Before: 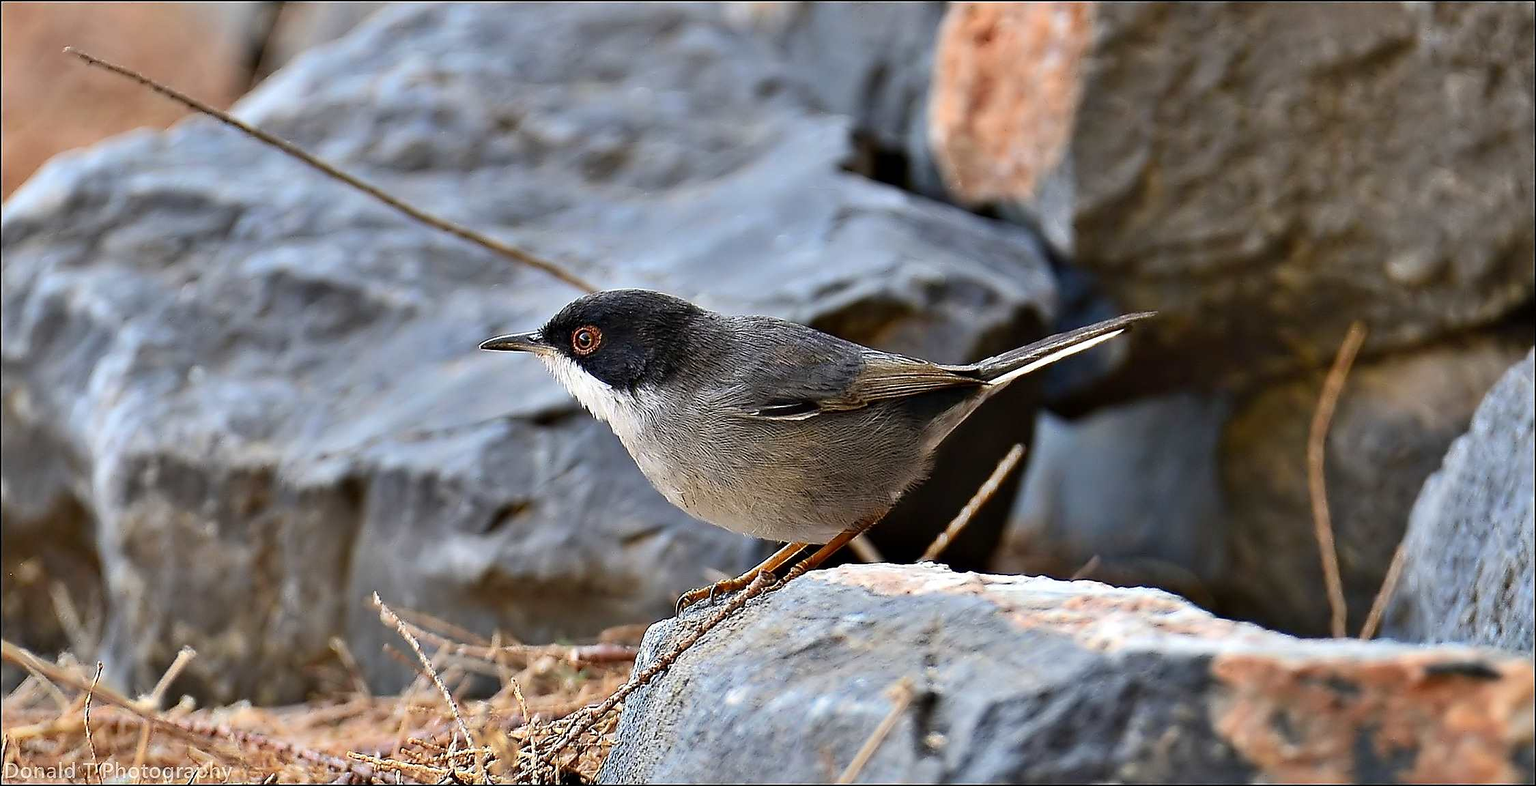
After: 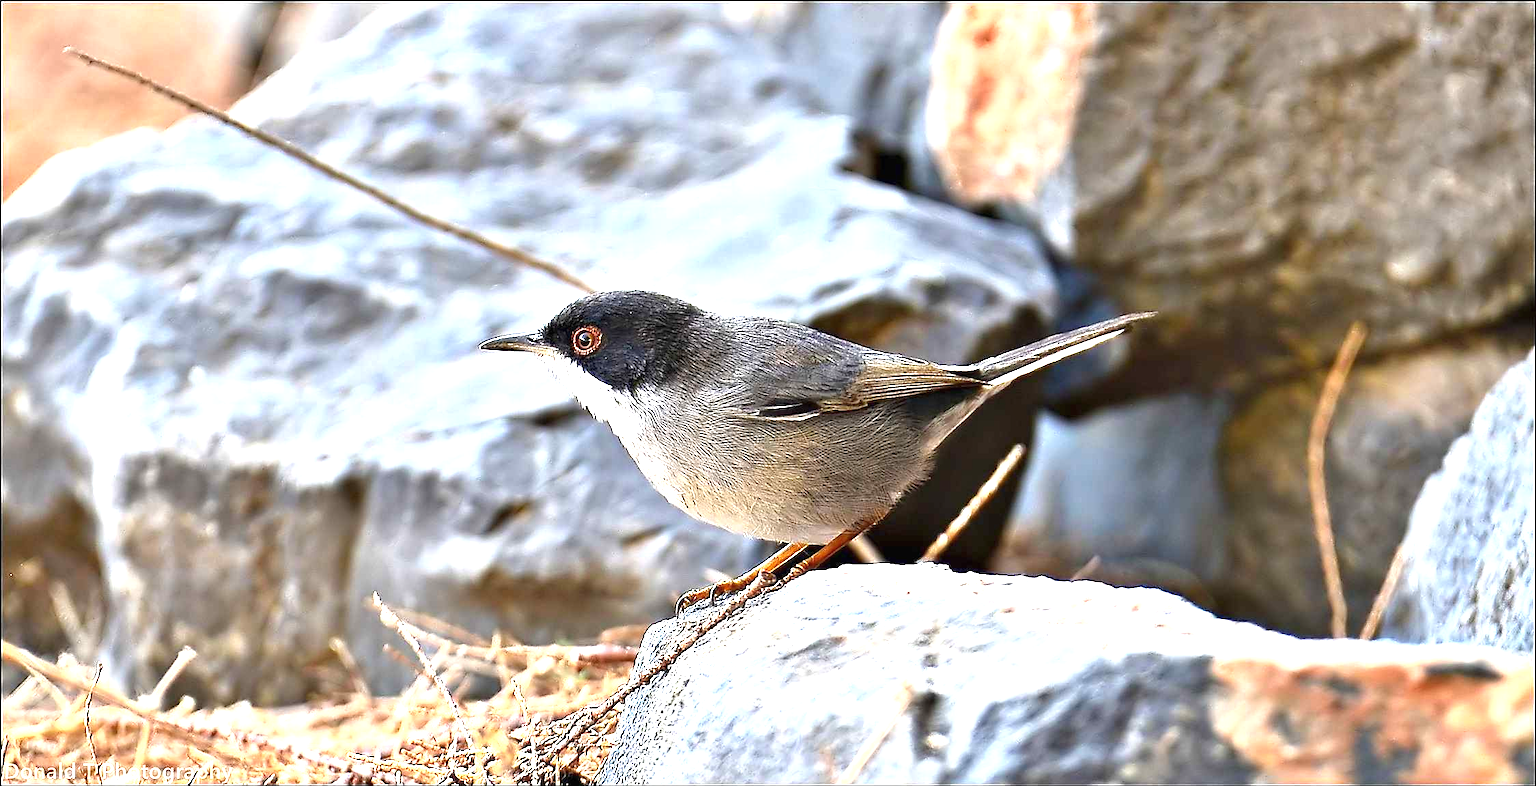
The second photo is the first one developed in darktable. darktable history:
exposure: black level correction 0, exposure 1.477 EV, compensate exposure bias true, compensate highlight preservation false
shadows and highlights: shadows 25.83, highlights -25.56
